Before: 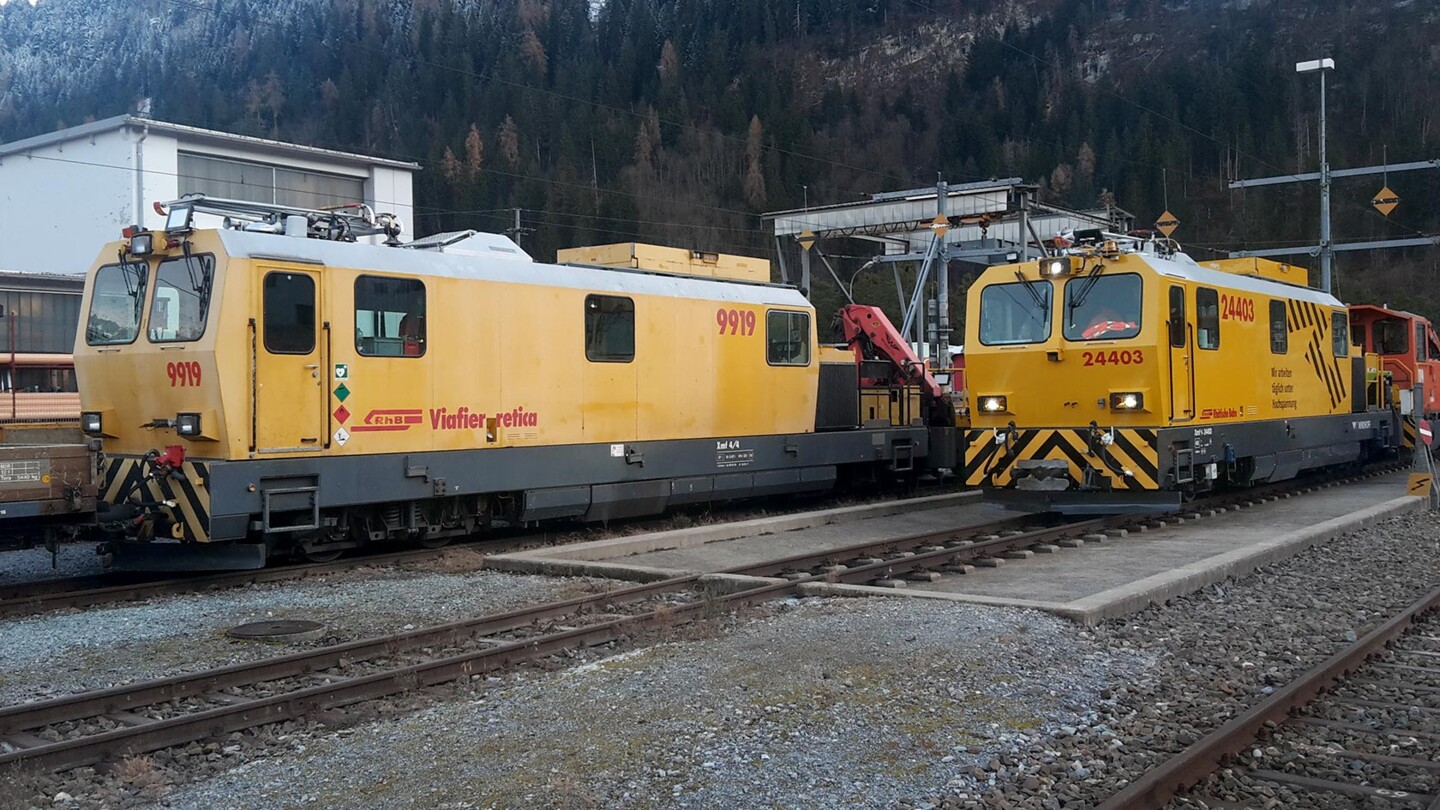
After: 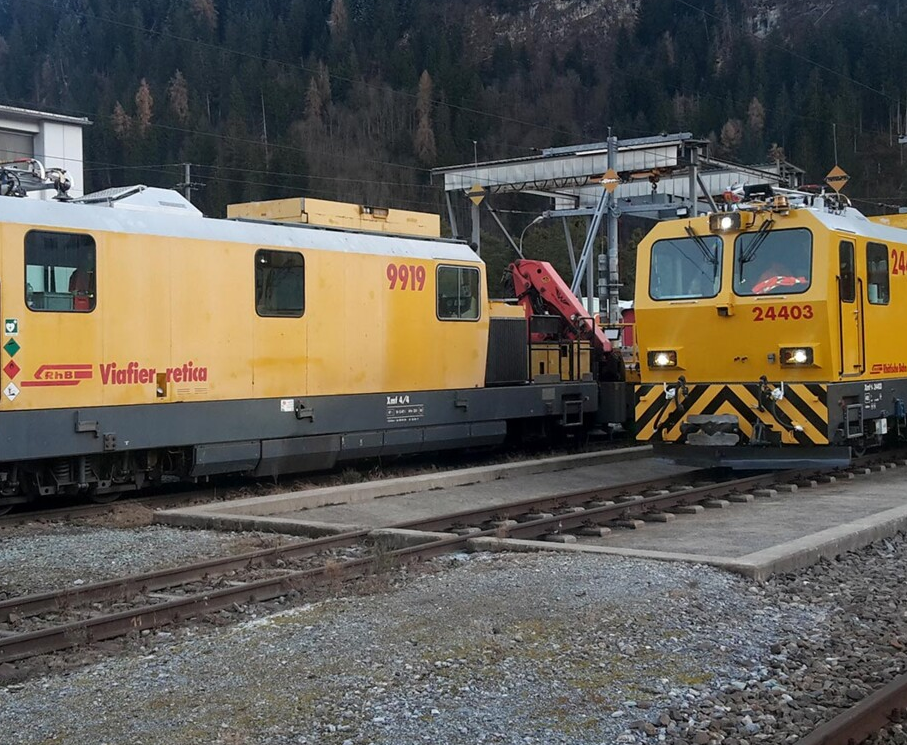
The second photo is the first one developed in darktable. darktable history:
crop and rotate: left 22.929%, top 5.642%, right 14.084%, bottom 2.36%
